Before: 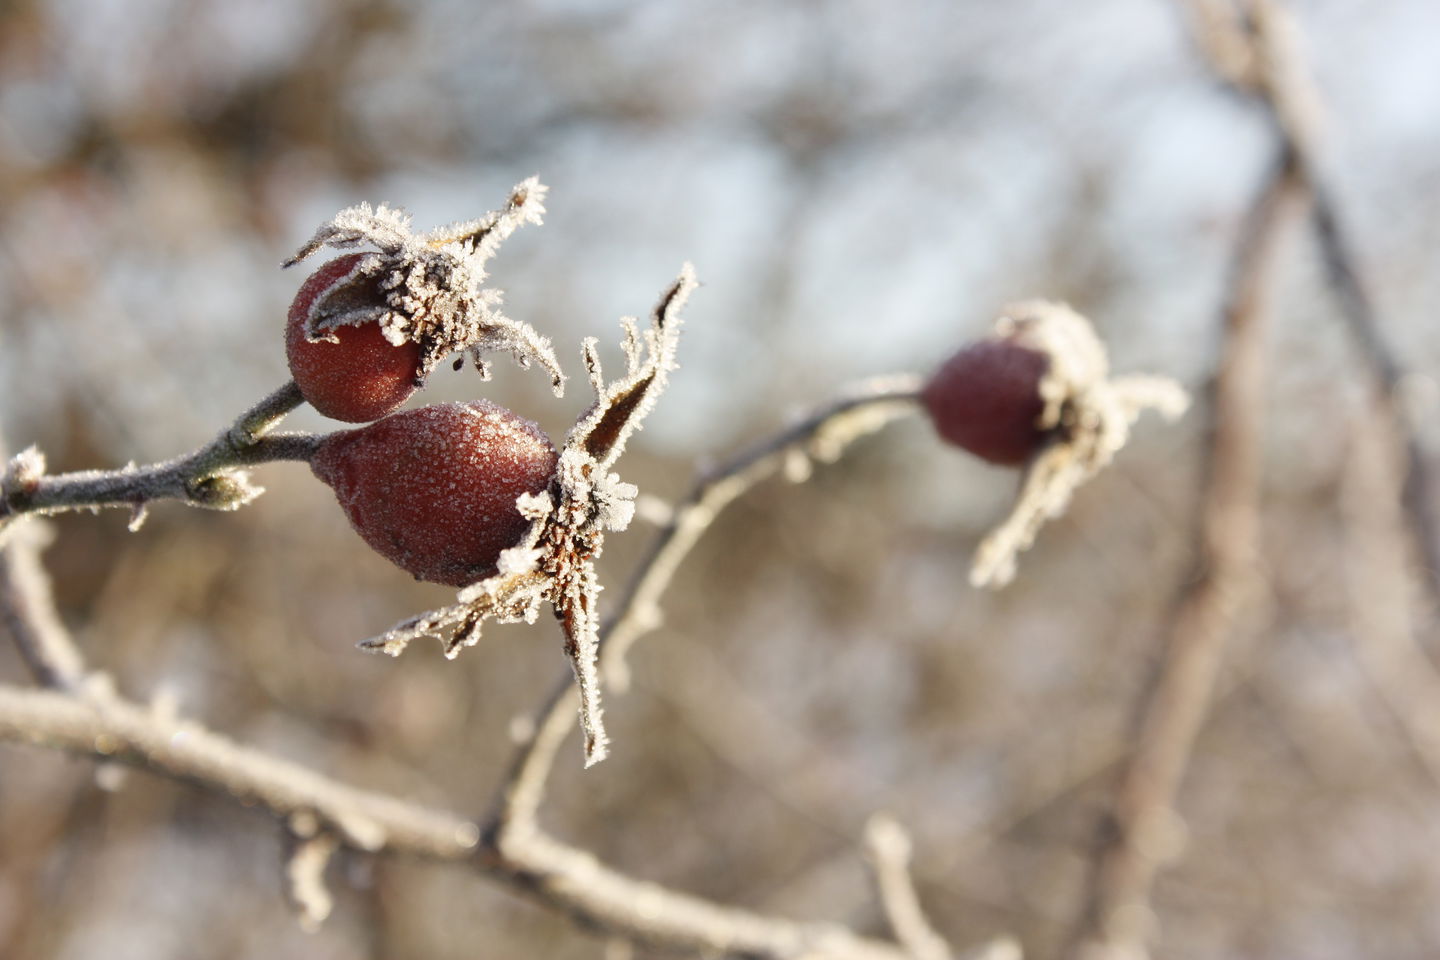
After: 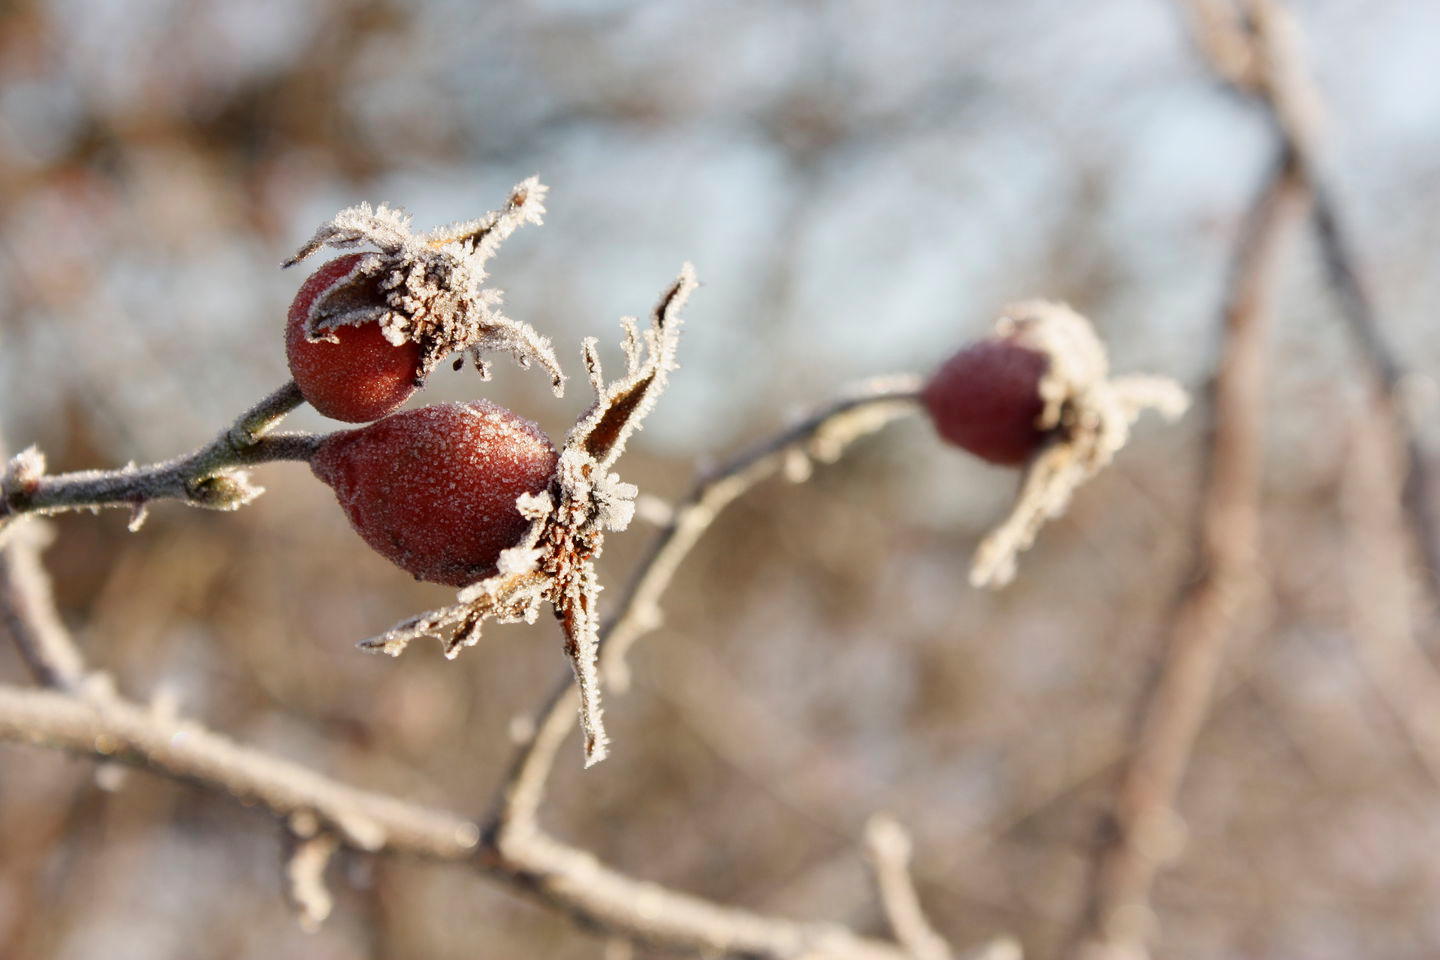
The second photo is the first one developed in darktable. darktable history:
exposure: black level correction 0.002, exposure -0.097 EV, compensate highlight preservation false
